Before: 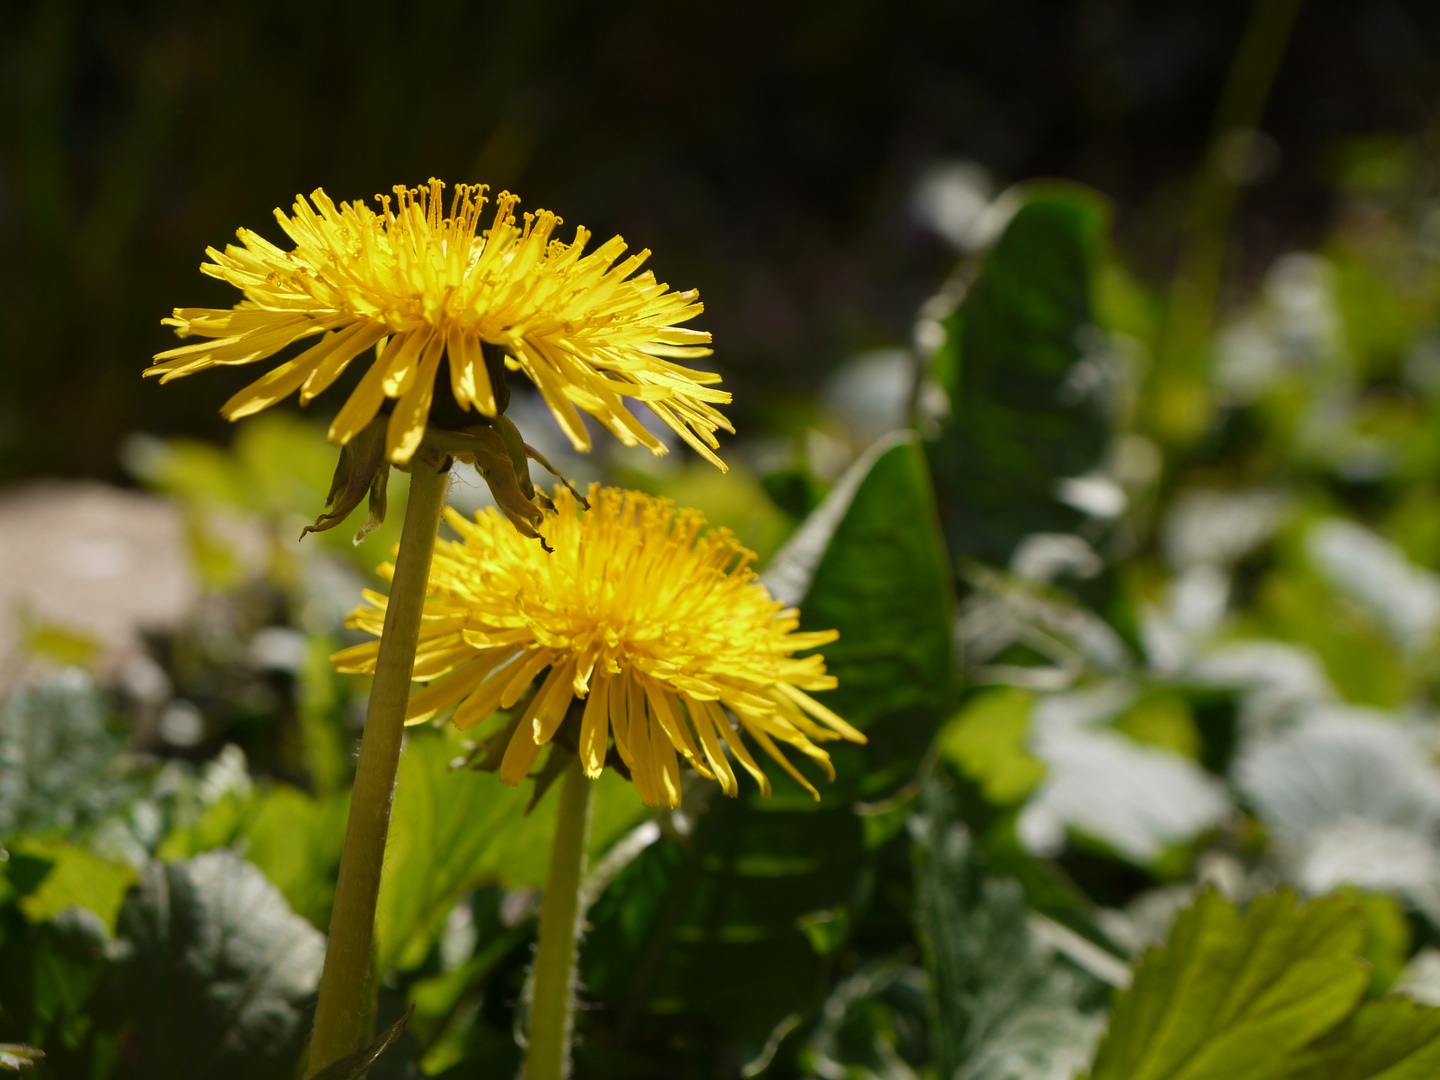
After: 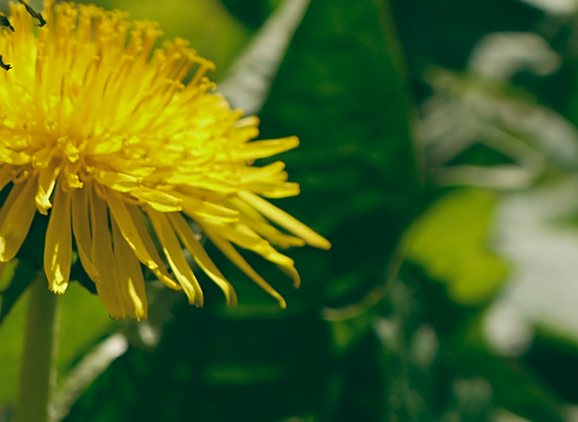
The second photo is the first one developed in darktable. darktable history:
rotate and perspective: rotation -2.12°, lens shift (vertical) 0.009, lens shift (horizontal) -0.008, automatic cropping original format, crop left 0.036, crop right 0.964, crop top 0.05, crop bottom 0.959
color balance: lift [1.005, 0.99, 1.007, 1.01], gamma [1, 1.034, 1.032, 0.966], gain [0.873, 1.055, 1.067, 0.933]
crop: left 37.221%, top 45.169%, right 20.63%, bottom 13.777%
sharpen: on, module defaults
